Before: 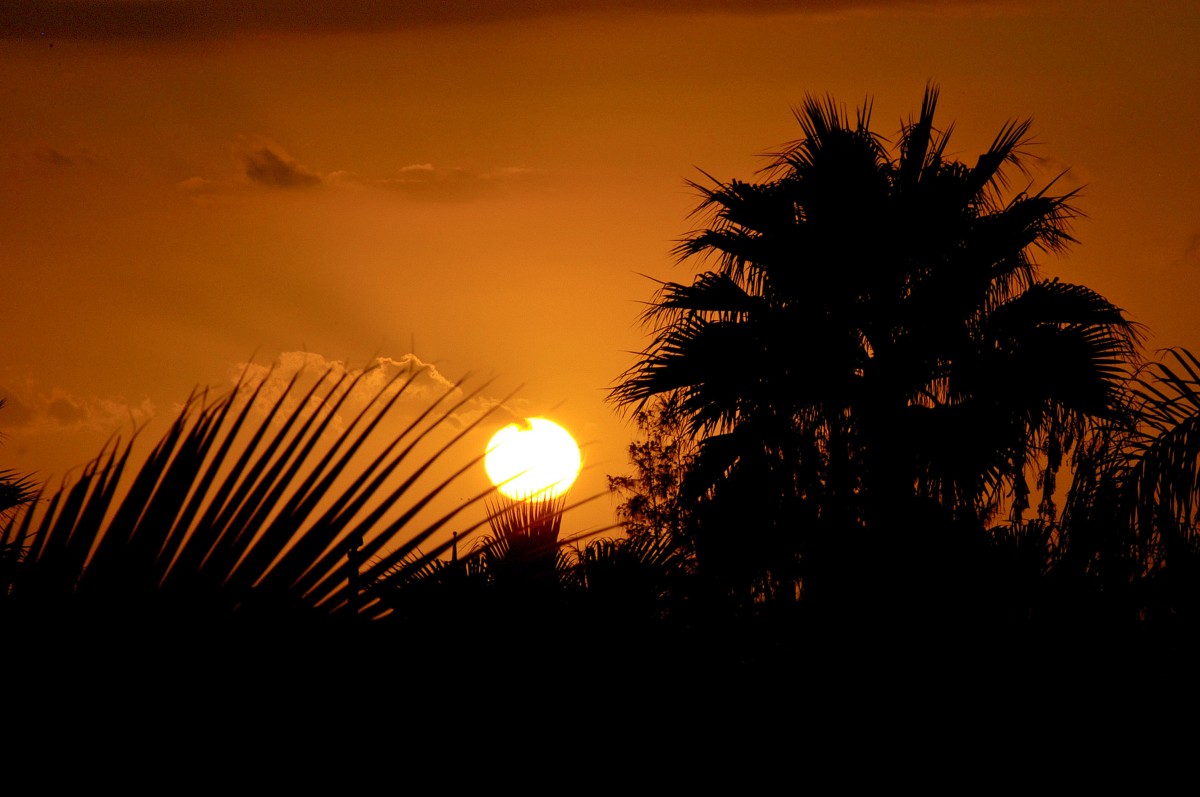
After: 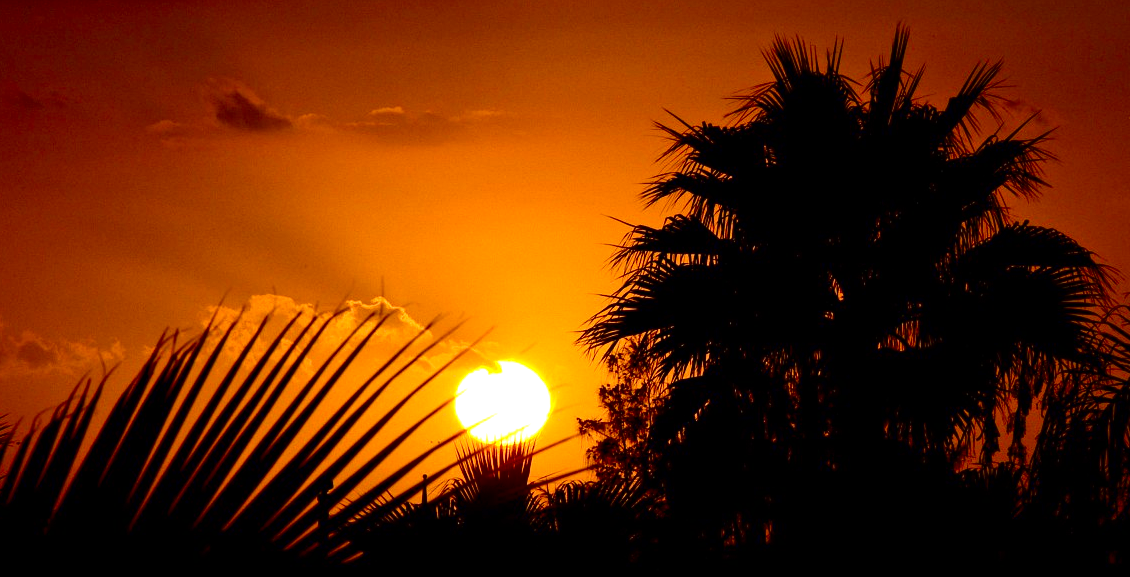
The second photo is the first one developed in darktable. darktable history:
crop: left 2.539%, top 7.214%, right 3.271%, bottom 20.325%
contrast brightness saturation: contrast 0.188, brightness -0.227, saturation 0.108
exposure: black level correction 0, exposure 0.693 EV, compensate highlight preservation false
